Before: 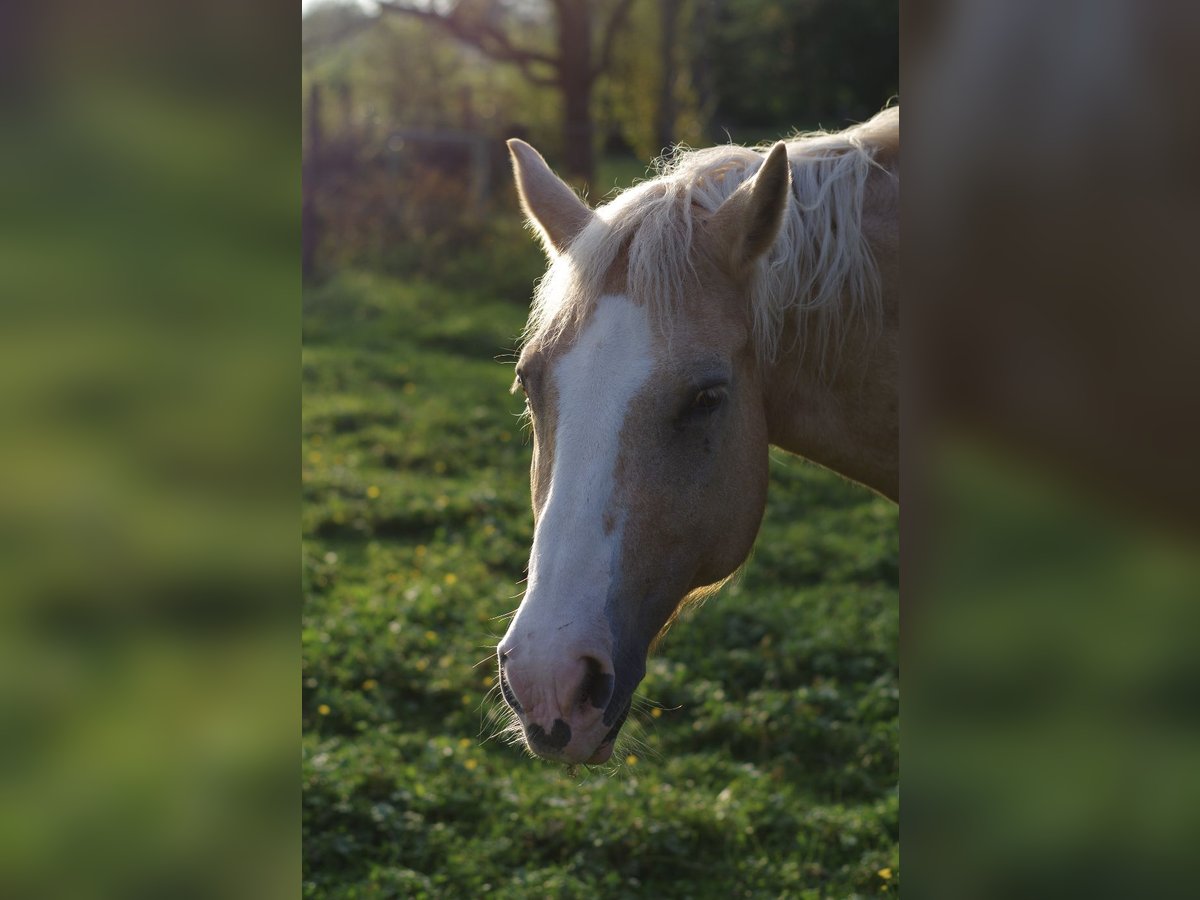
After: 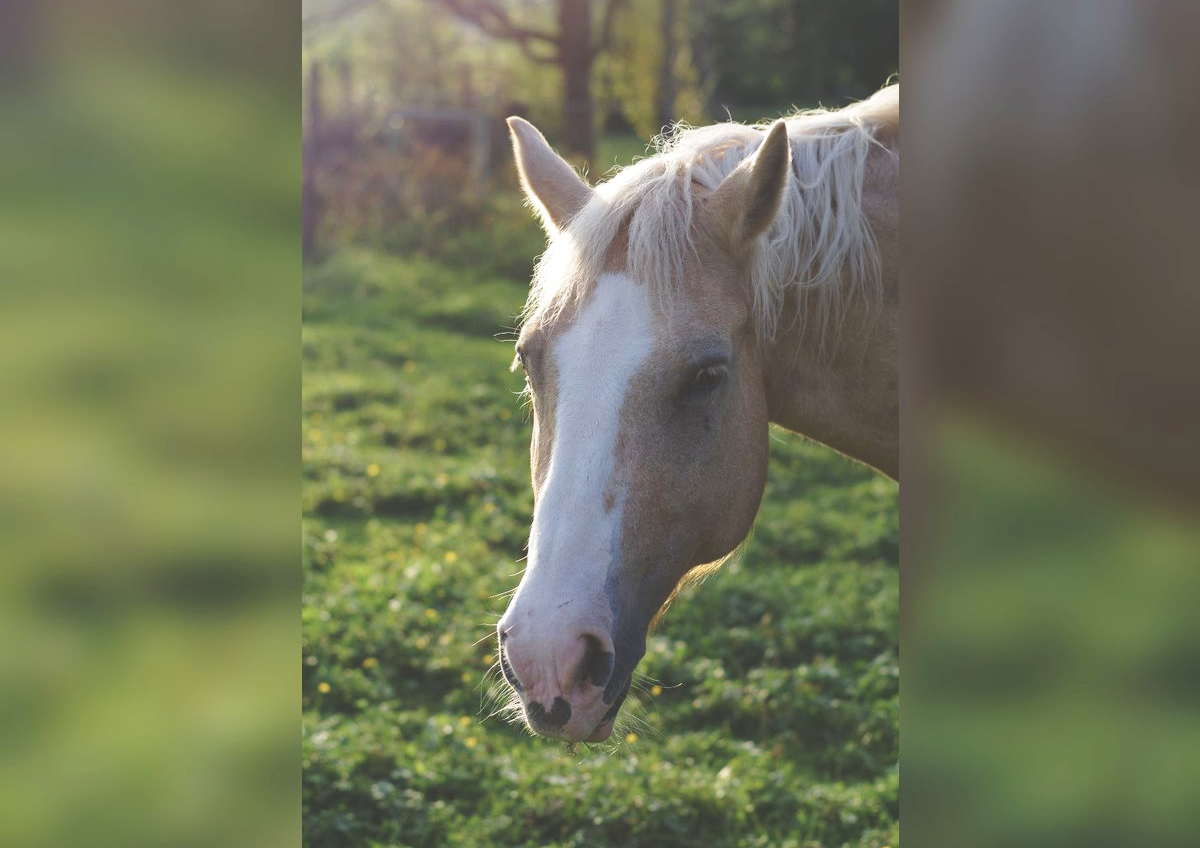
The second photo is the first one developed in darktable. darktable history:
exposure: black level correction -0.027, compensate exposure bias true, compensate highlight preservation false
base curve: curves: ch0 [(0, 0) (0.028, 0.03) (0.121, 0.232) (0.46, 0.748) (0.859, 0.968) (1, 1)], preserve colors none
crop and rotate: top 2.482%, bottom 3.228%
